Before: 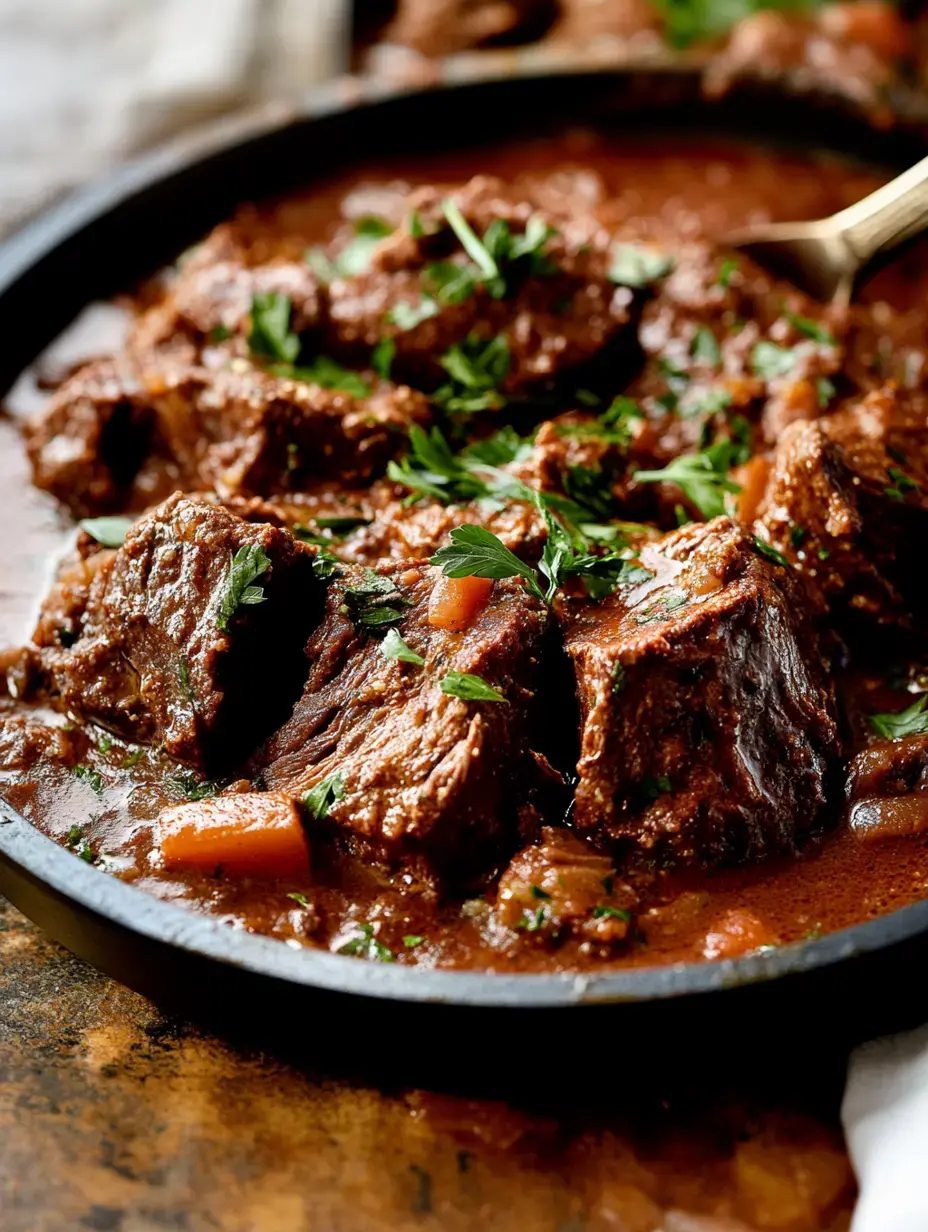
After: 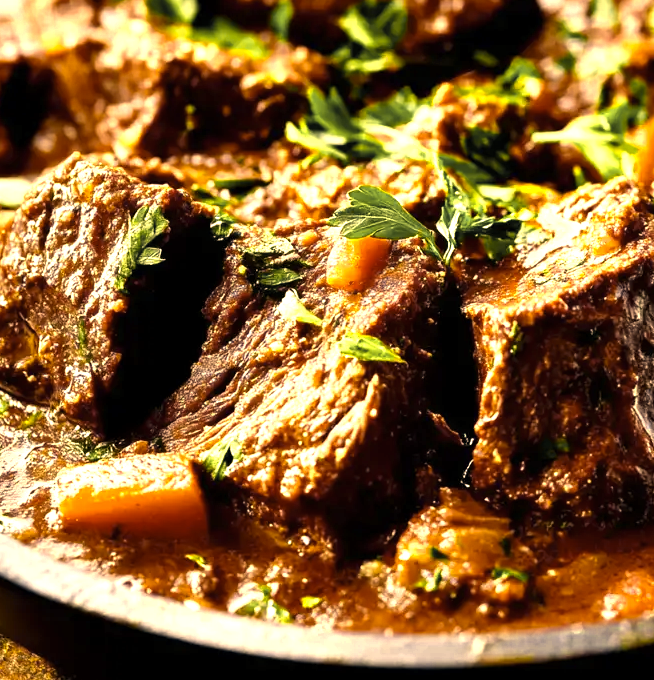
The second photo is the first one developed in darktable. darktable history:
color correction: highlights a* 15, highlights b* 31.2
color zones: curves: ch0 [(0.004, 0.306) (0.107, 0.448) (0.252, 0.656) (0.41, 0.398) (0.595, 0.515) (0.768, 0.628)]; ch1 [(0.07, 0.323) (0.151, 0.452) (0.252, 0.608) (0.346, 0.221) (0.463, 0.189) (0.61, 0.368) (0.735, 0.395) (0.921, 0.412)]; ch2 [(0, 0.476) (0.132, 0.512) (0.243, 0.512) (0.397, 0.48) (0.522, 0.376) (0.634, 0.536) (0.761, 0.46)]
crop: left 11.099%, top 27.521%, right 18.324%, bottom 17.271%
exposure: exposure 0.662 EV, compensate exposure bias true, compensate highlight preservation false
